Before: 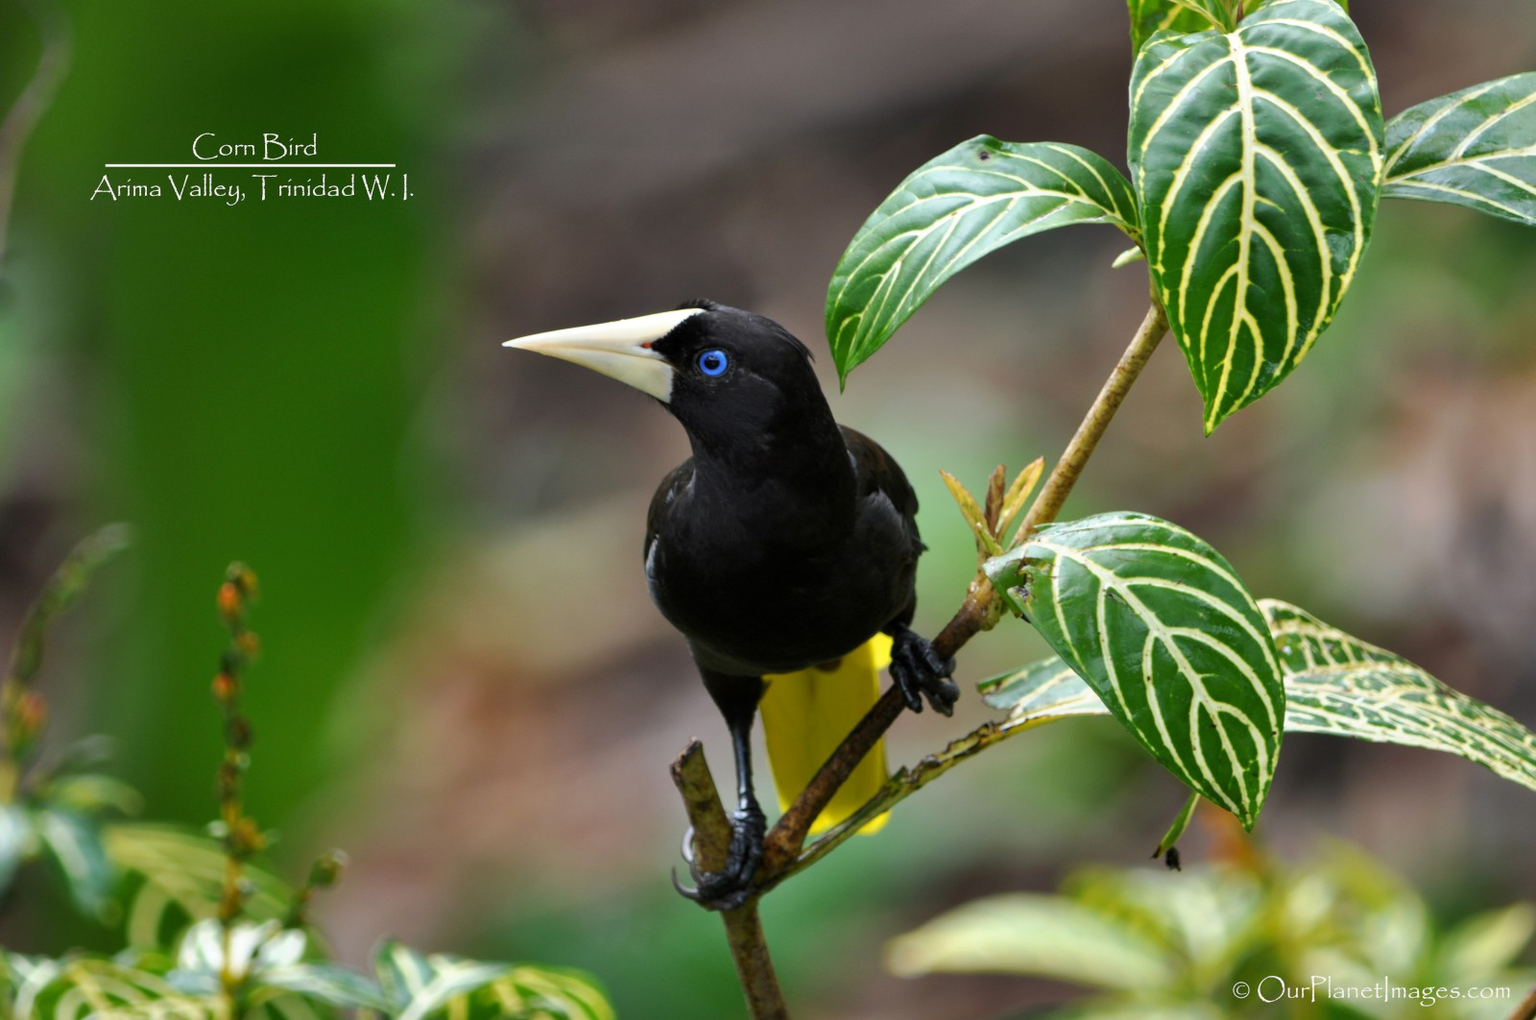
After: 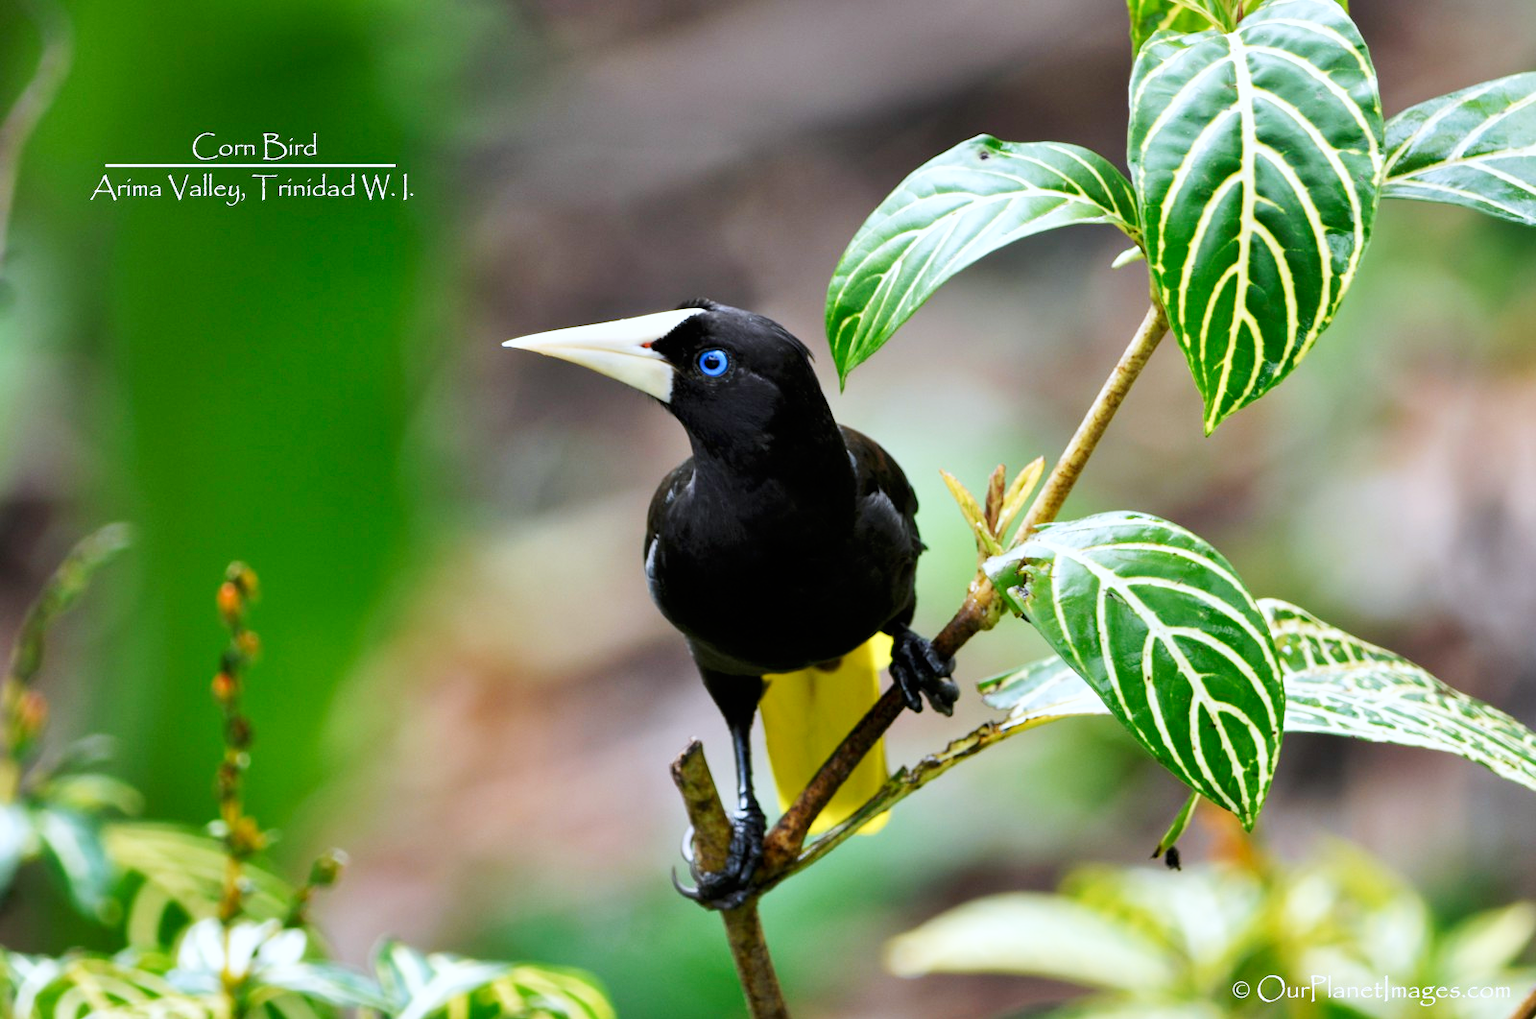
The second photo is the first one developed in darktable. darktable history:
base curve: curves: ch0 [(0, 0) (0.005, 0.002) (0.15, 0.3) (0.4, 0.7) (0.75, 0.95) (1, 1)], preserve colors none
color correction: highlights a* -0.7, highlights b* -8.7
